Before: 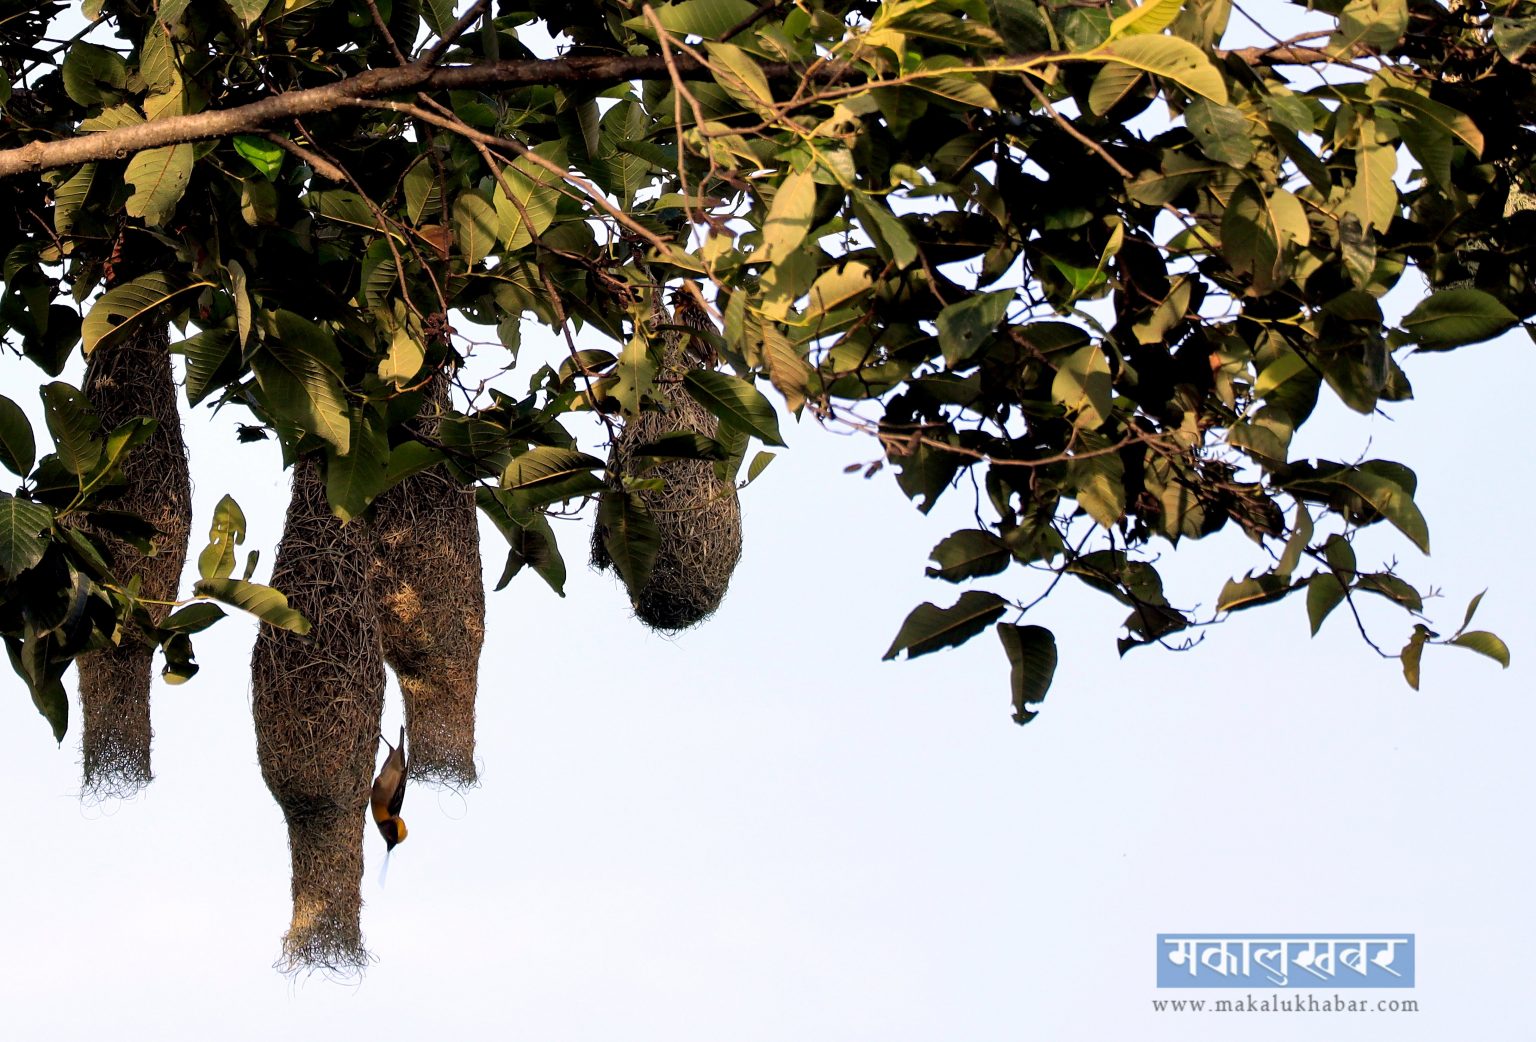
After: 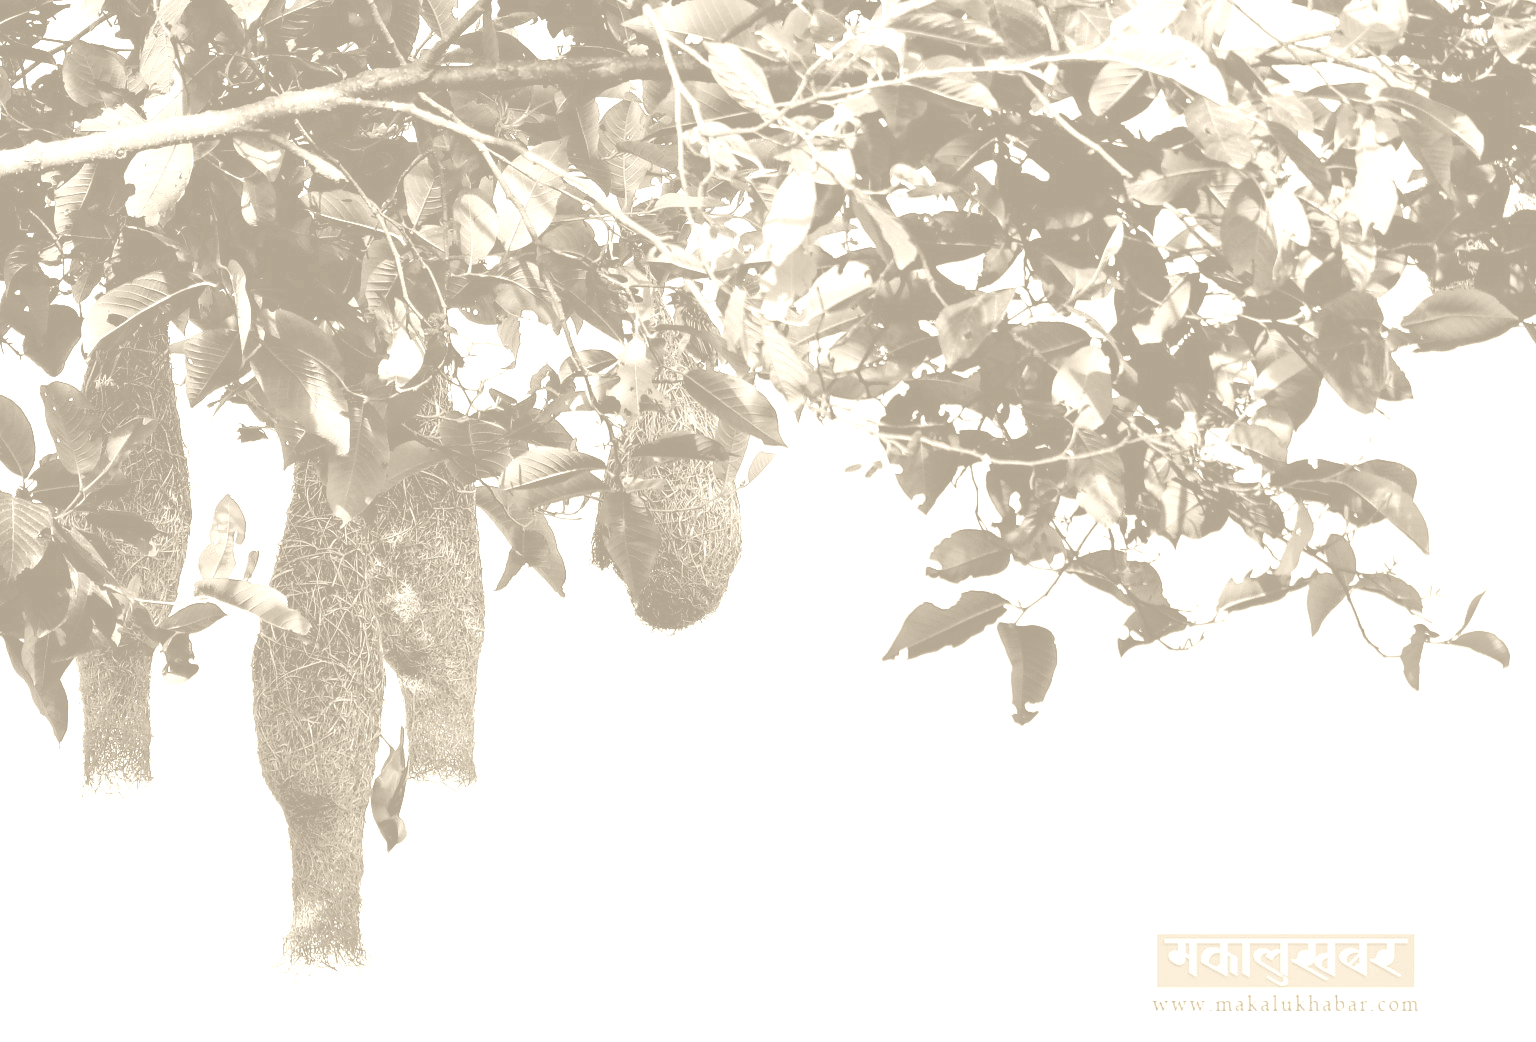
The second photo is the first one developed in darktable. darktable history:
shadows and highlights: shadows 40, highlights -54, highlights color adjustment 46%, low approximation 0.01, soften with gaussian
tone curve: curves: ch0 [(0, 0) (0.003, 0.014) (0.011, 0.019) (0.025, 0.026) (0.044, 0.037) (0.069, 0.053) (0.1, 0.083) (0.136, 0.121) (0.177, 0.163) (0.224, 0.22) (0.277, 0.281) (0.335, 0.354) (0.399, 0.436) (0.468, 0.526) (0.543, 0.612) (0.623, 0.706) (0.709, 0.79) (0.801, 0.858) (0.898, 0.925) (1, 1)], preserve colors none
colorize: hue 36°, saturation 71%, lightness 80.79%
